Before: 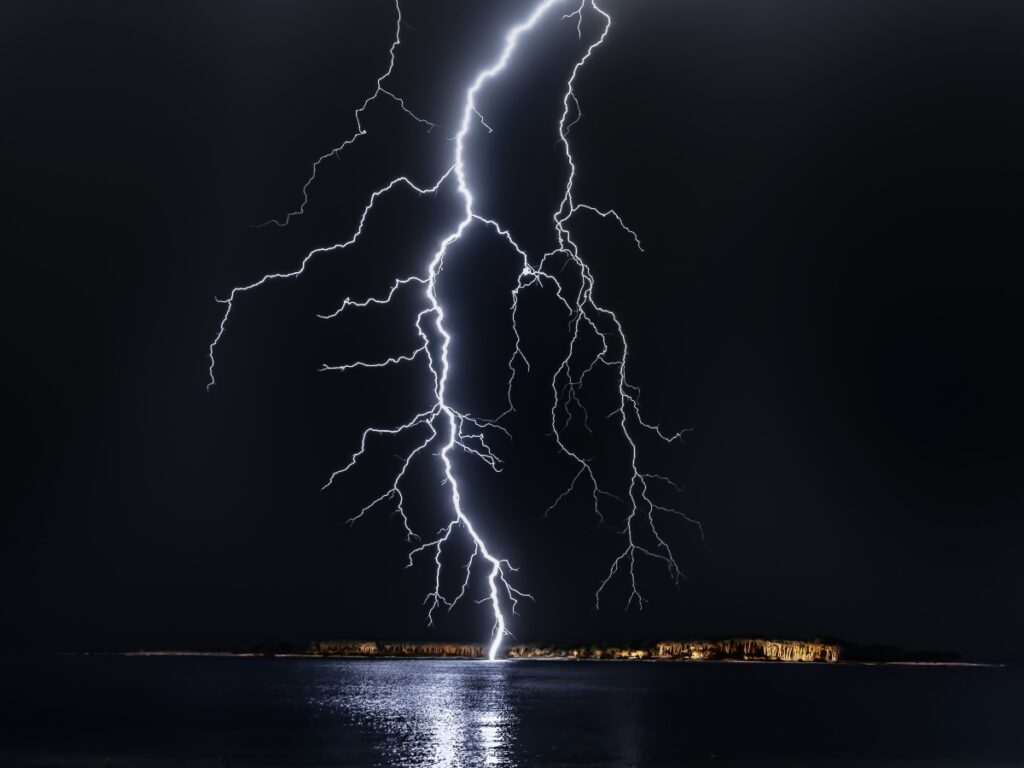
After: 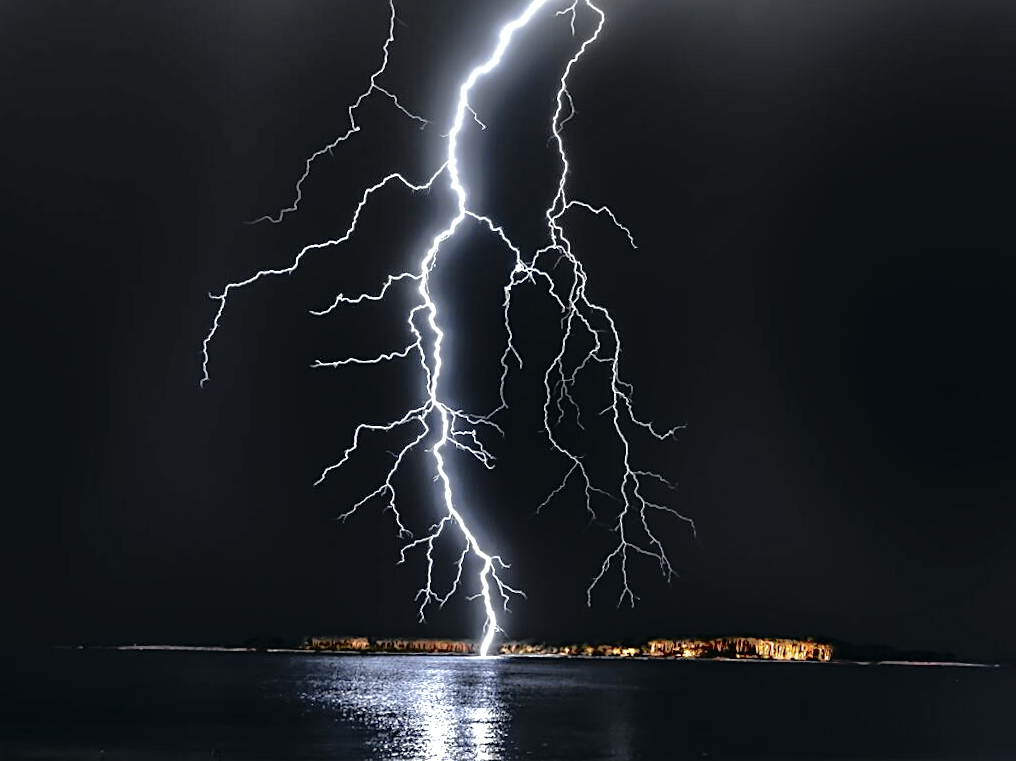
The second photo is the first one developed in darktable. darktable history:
sharpen: on, module defaults
shadows and highlights: on, module defaults
tone curve: curves: ch0 [(0, 0.009) (0.037, 0.035) (0.131, 0.126) (0.275, 0.28) (0.476, 0.514) (0.617, 0.667) (0.704, 0.759) (0.813, 0.863) (0.911, 0.931) (0.997, 1)]; ch1 [(0, 0) (0.318, 0.271) (0.444, 0.438) (0.493, 0.496) (0.508, 0.5) (0.534, 0.535) (0.57, 0.582) (0.65, 0.664) (0.746, 0.764) (1, 1)]; ch2 [(0, 0) (0.246, 0.24) (0.36, 0.381) (0.415, 0.434) (0.476, 0.492) (0.502, 0.499) (0.522, 0.518) (0.533, 0.534) (0.586, 0.598) (0.634, 0.643) (0.706, 0.717) (0.853, 0.83) (1, 0.951)], color space Lab, independent channels, preserve colors none
exposure: black level correction 0.001, exposure 0.5 EV, compensate exposure bias true, compensate highlight preservation false
tone equalizer: -8 EV -0.417 EV, -7 EV -0.389 EV, -6 EV -0.333 EV, -5 EV -0.222 EV, -3 EV 0.222 EV, -2 EV 0.333 EV, -1 EV 0.389 EV, +0 EV 0.417 EV, edges refinement/feathering 500, mask exposure compensation -1.57 EV, preserve details no
rotate and perspective: rotation 0.192°, lens shift (horizontal) -0.015, crop left 0.005, crop right 0.996, crop top 0.006, crop bottom 0.99
